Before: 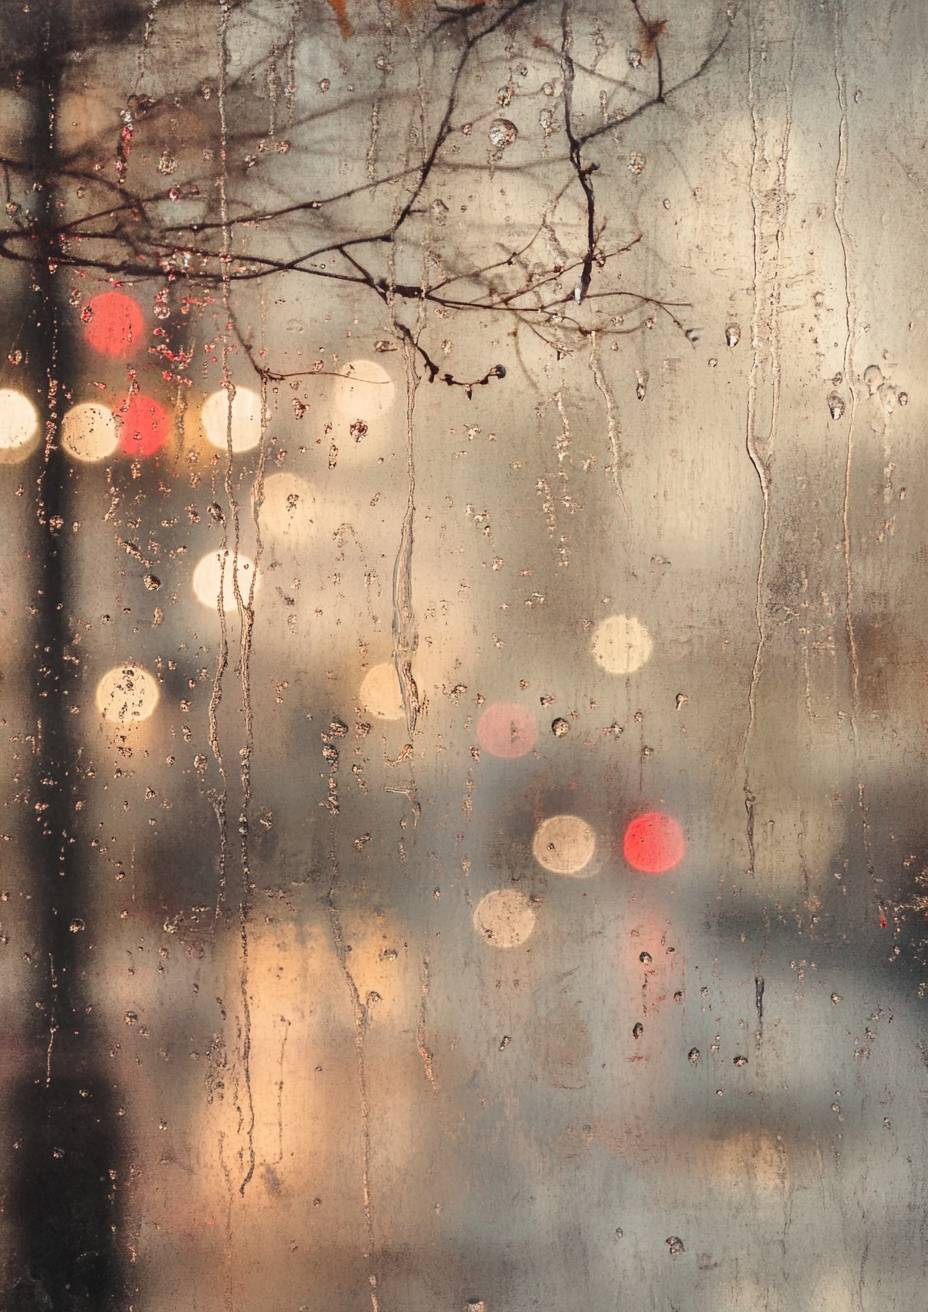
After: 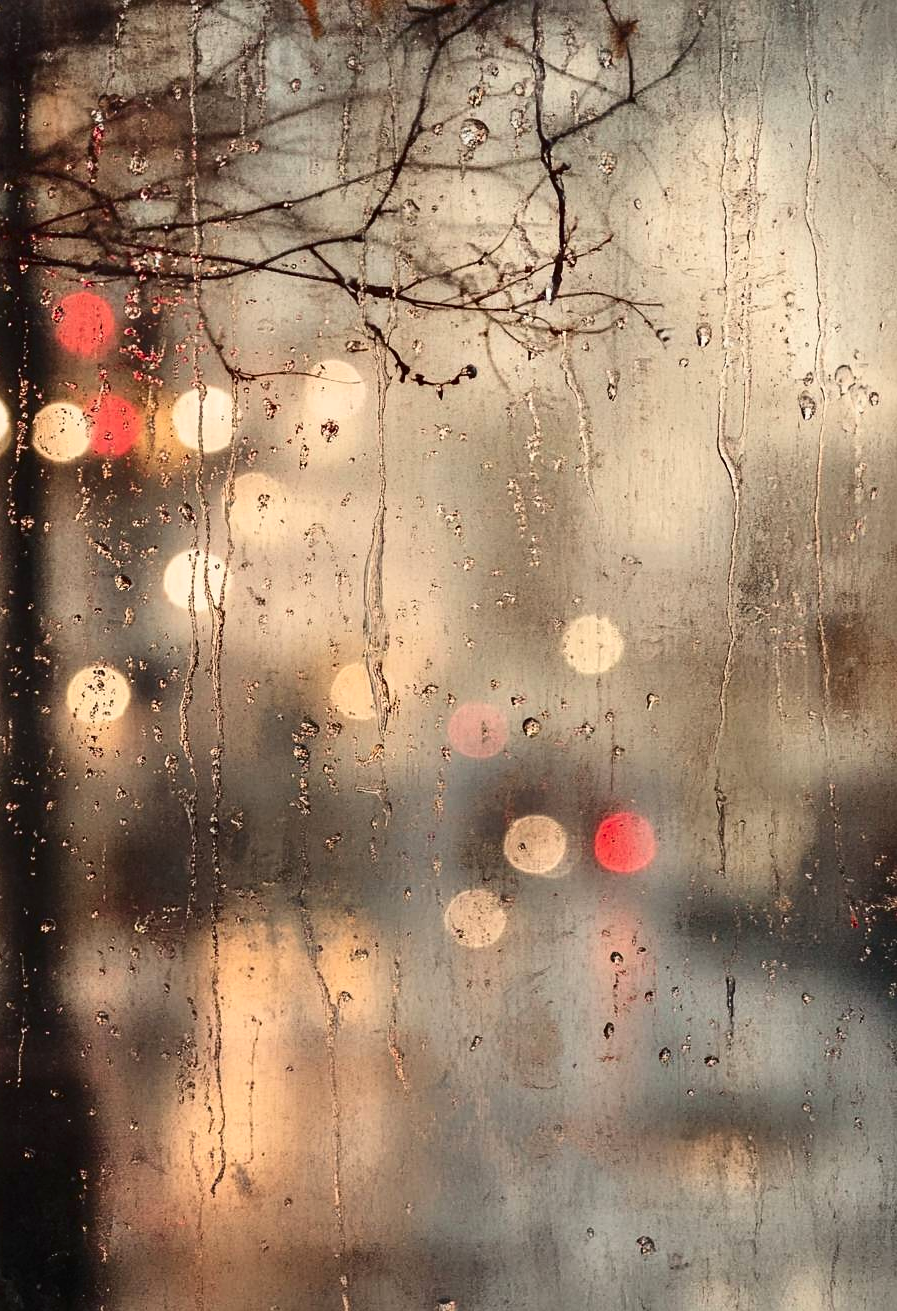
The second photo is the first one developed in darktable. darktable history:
crop and rotate: left 3.321%
contrast brightness saturation: contrast 0.203, brightness -0.113, saturation 0.104
sharpen: amount 0.218
